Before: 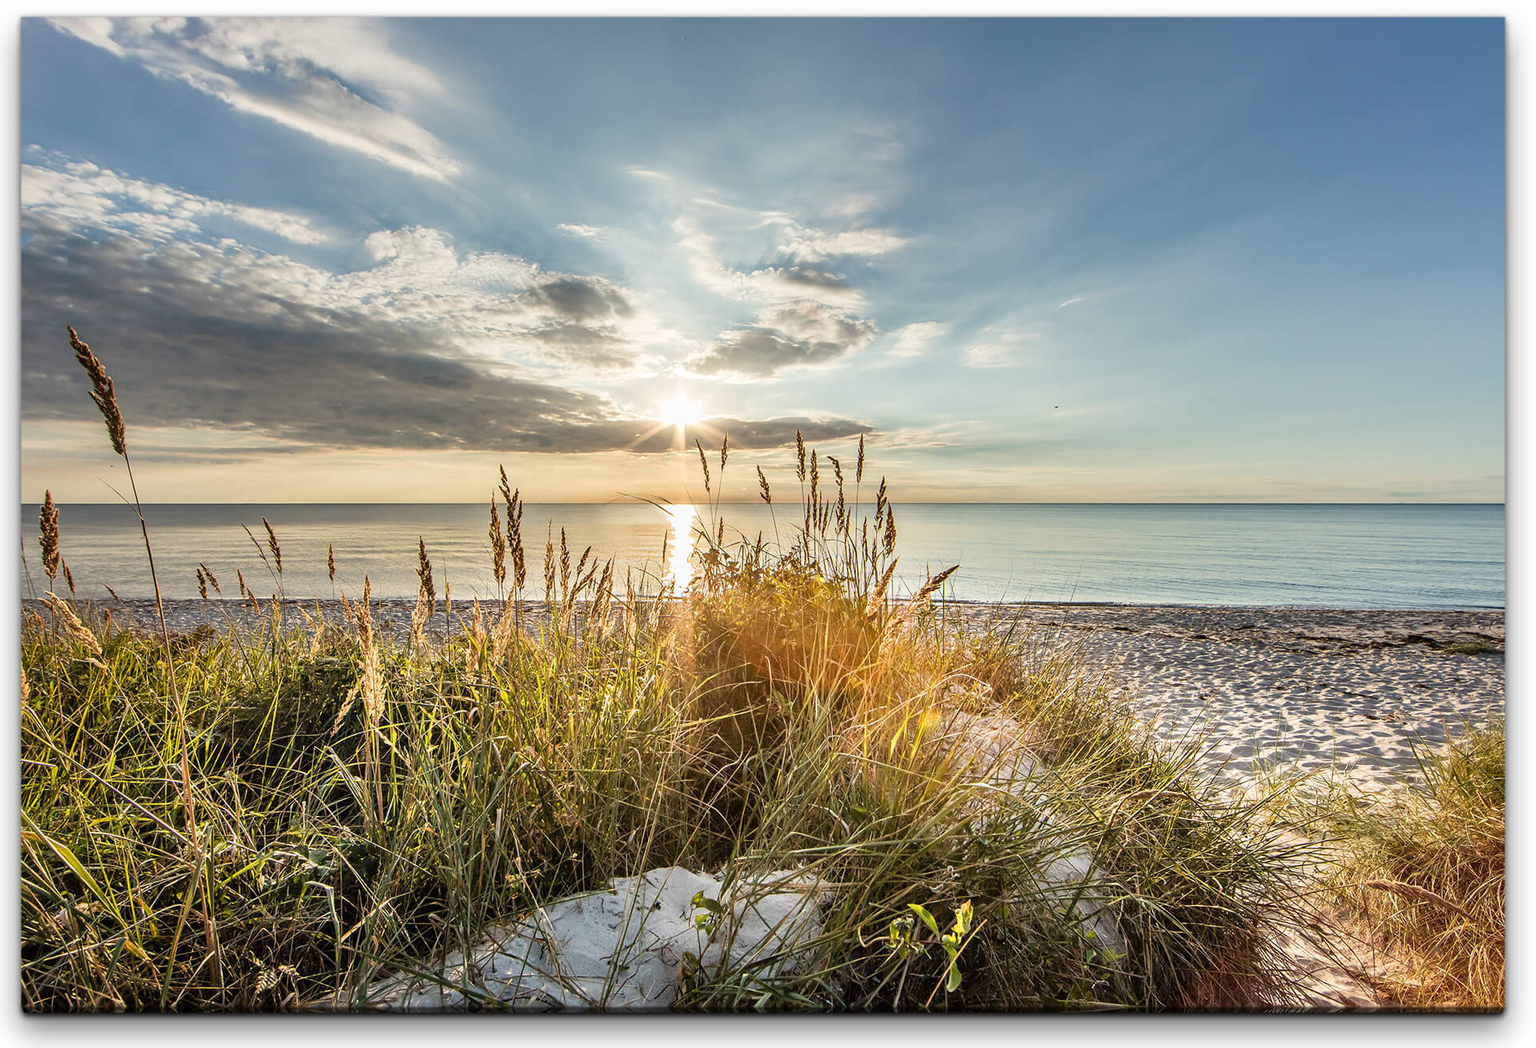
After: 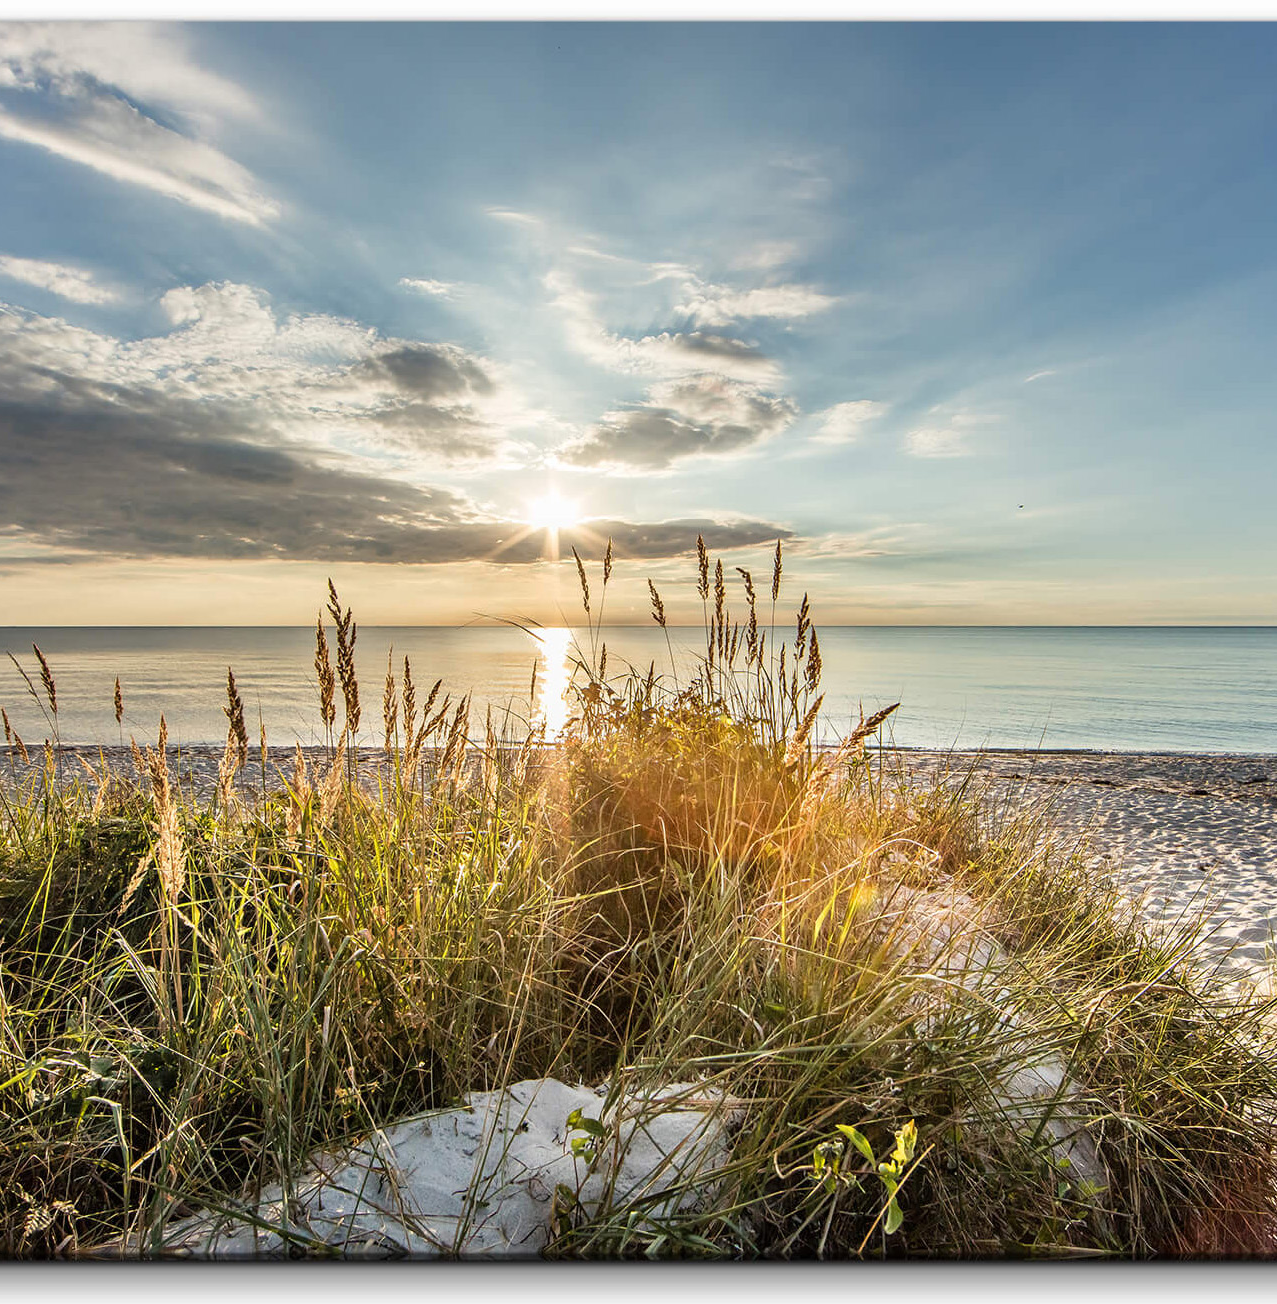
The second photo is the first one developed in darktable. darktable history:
crop: left 15.394%, right 17.786%
